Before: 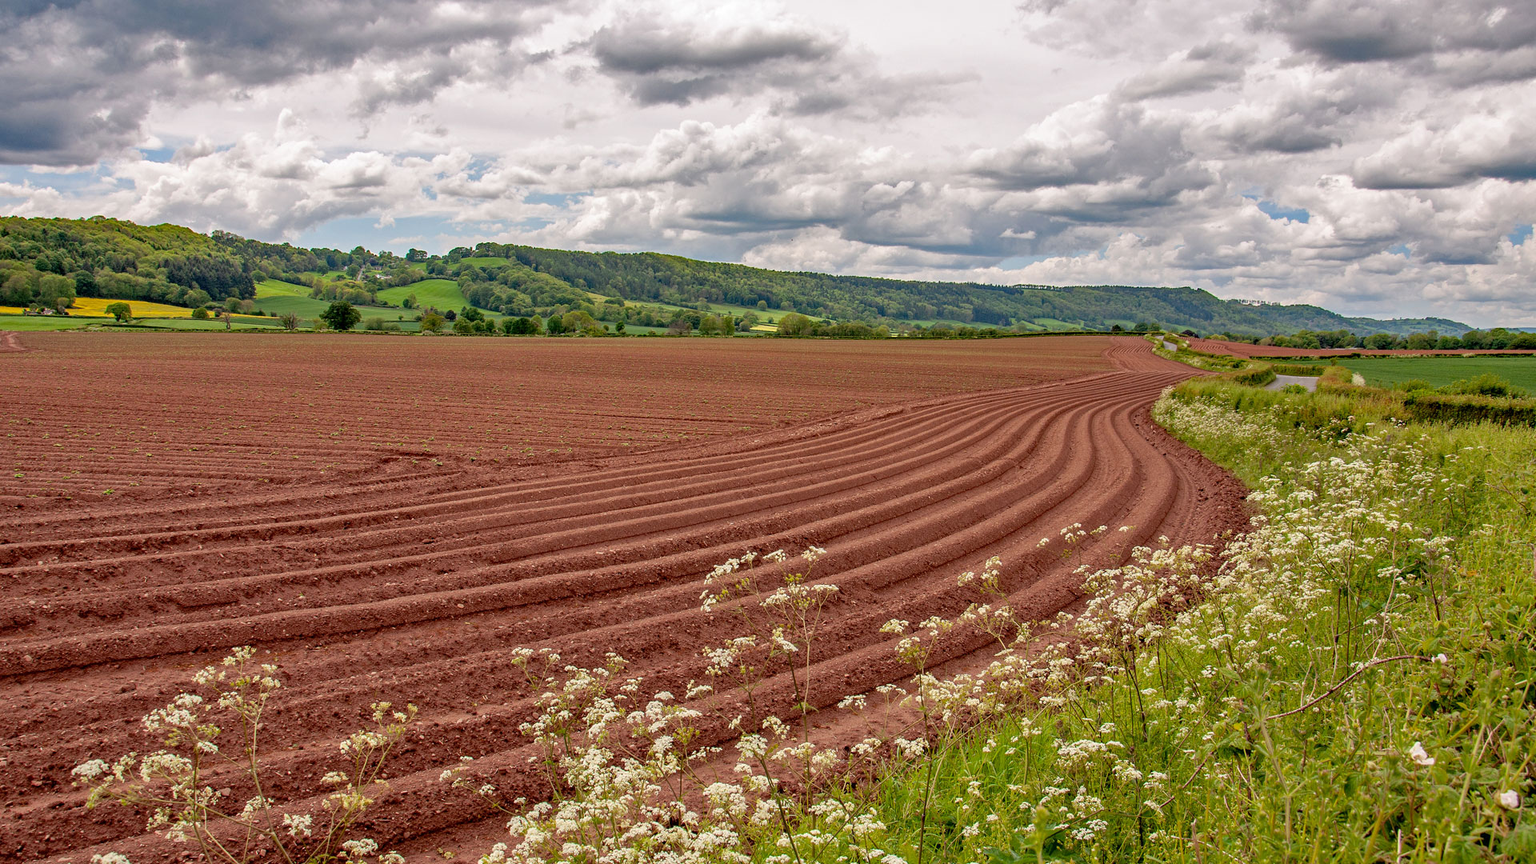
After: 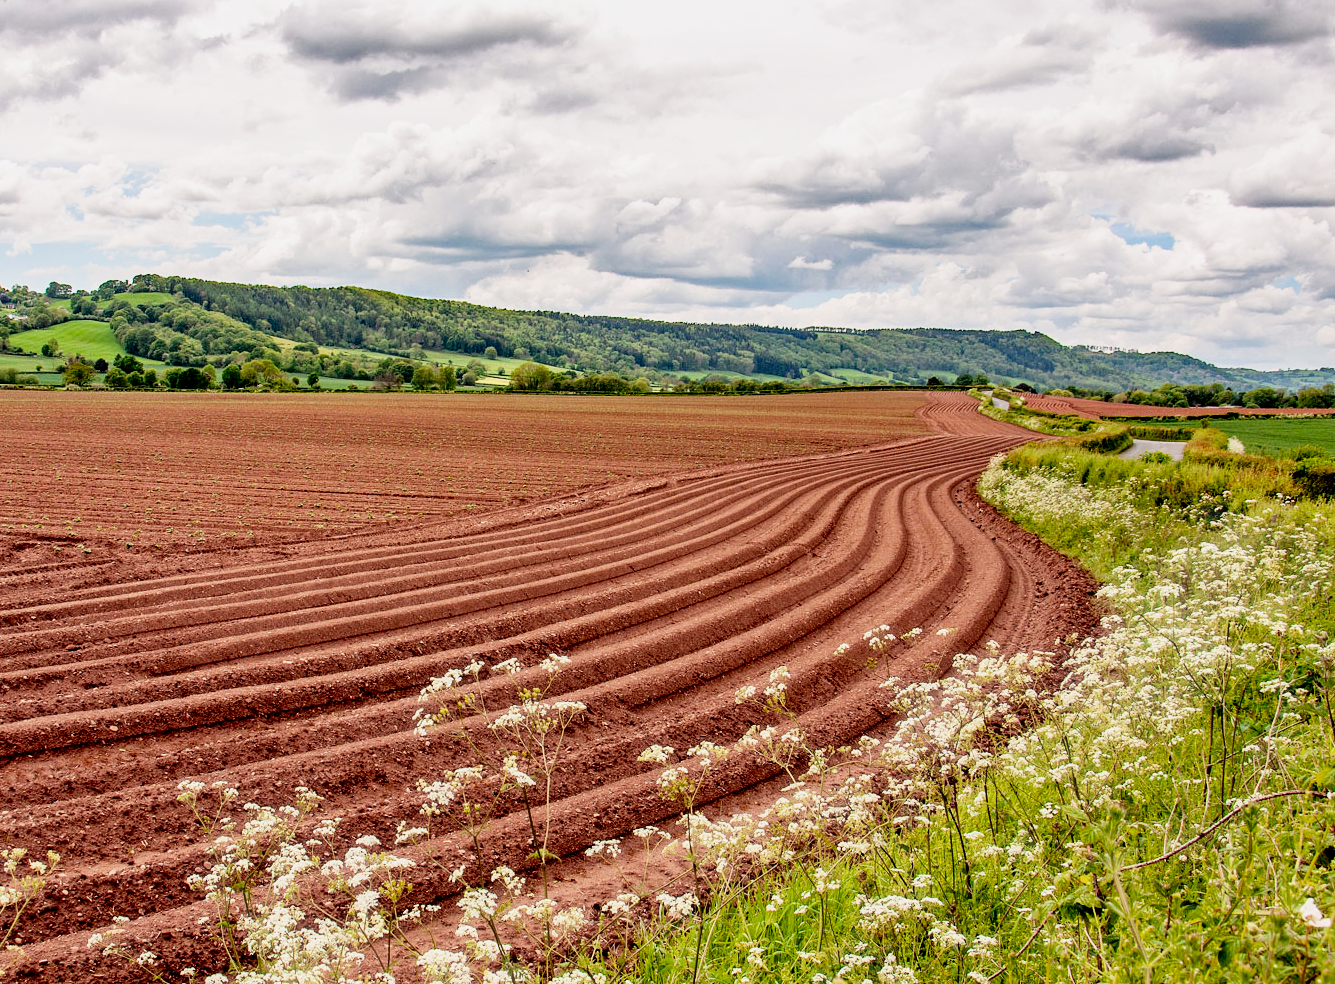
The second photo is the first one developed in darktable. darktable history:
filmic rgb: black relative exposure -7.5 EV, white relative exposure 5 EV, hardness 3.32, contrast 1.297, preserve chrominance no, color science v4 (2020), contrast in shadows soft, contrast in highlights soft
crop and rotate: left 24.098%, top 2.697%, right 6.324%, bottom 6.172%
haze removal: strength -0.104, compatibility mode true, adaptive false
tone curve: curves: ch0 [(0, 0) (0.004, 0.001) (0.02, 0.008) (0.218, 0.218) (0.664, 0.774) (0.832, 0.914) (1, 1)], color space Lab, independent channels, preserve colors none
